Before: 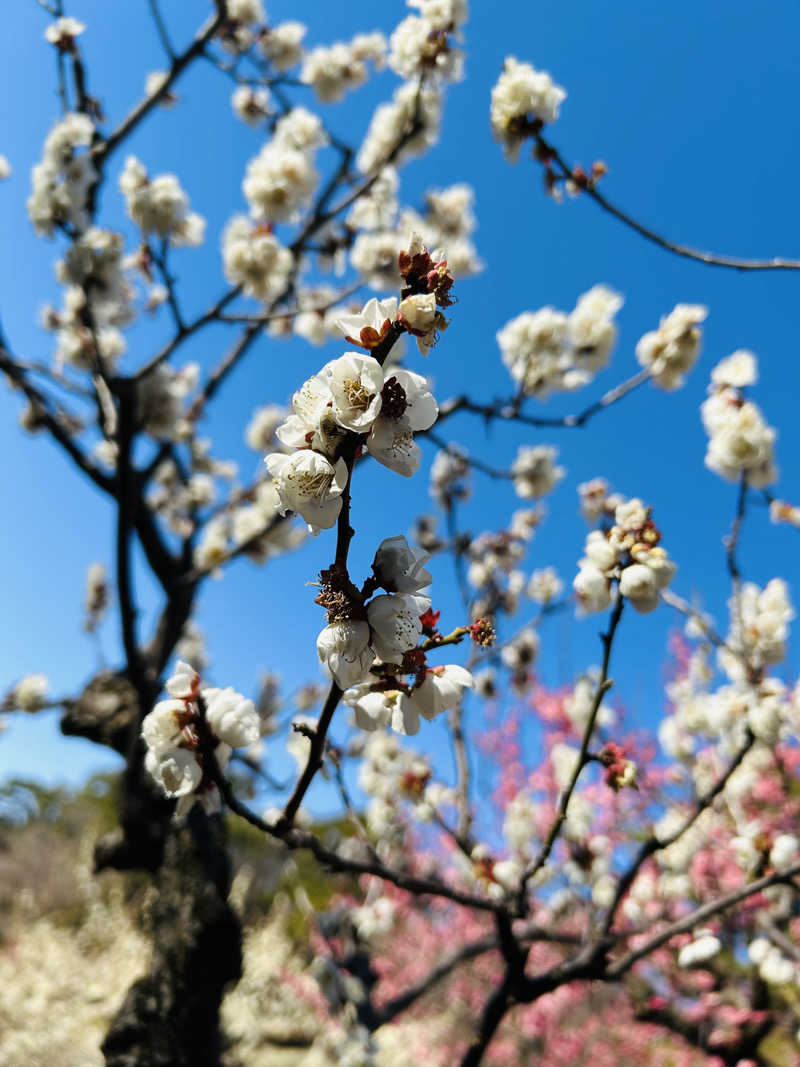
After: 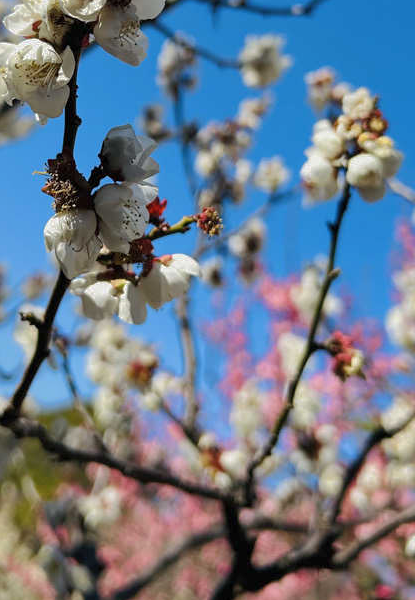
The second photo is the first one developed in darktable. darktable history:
crop: left 34.161%, top 38.572%, right 13.879%, bottom 5.13%
shadows and highlights: shadows 40.16, highlights -60.08, highlights color adjustment 38.92%
